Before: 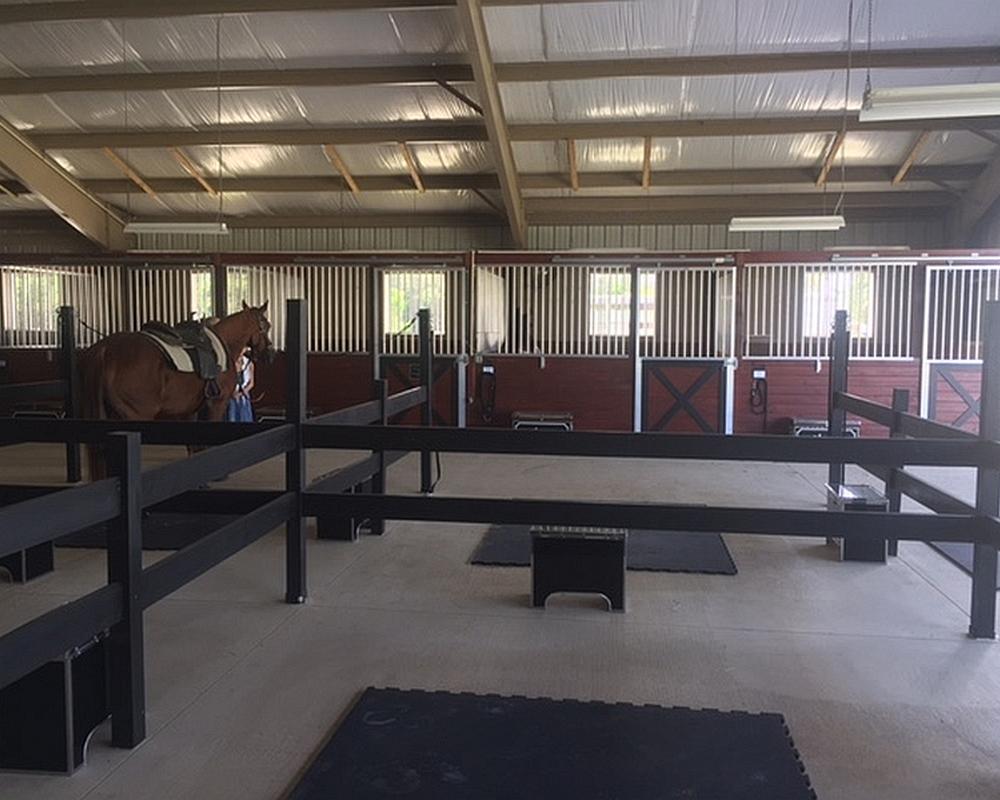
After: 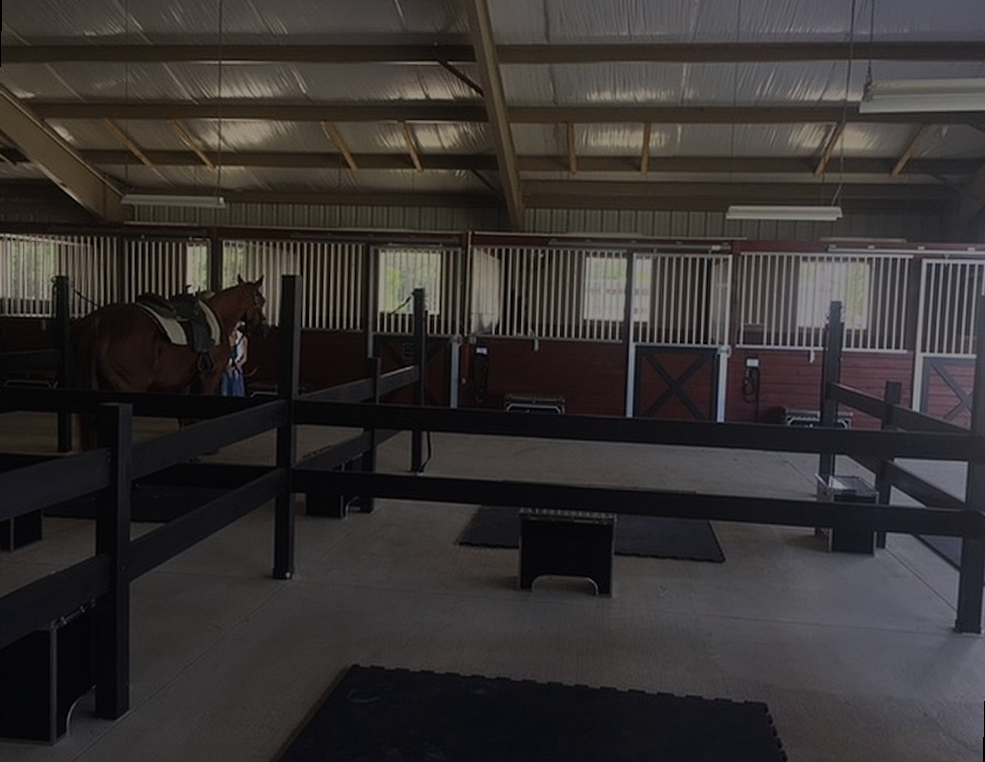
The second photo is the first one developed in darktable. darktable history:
exposure: exposure -2.002 EV, compensate highlight preservation false
shadows and highlights: shadows 29.61, highlights -30.47, low approximation 0.01, soften with gaussian
rotate and perspective: rotation 1.57°, crop left 0.018, crop right 0.982, crop top 0.039, crop bottom 0.961
